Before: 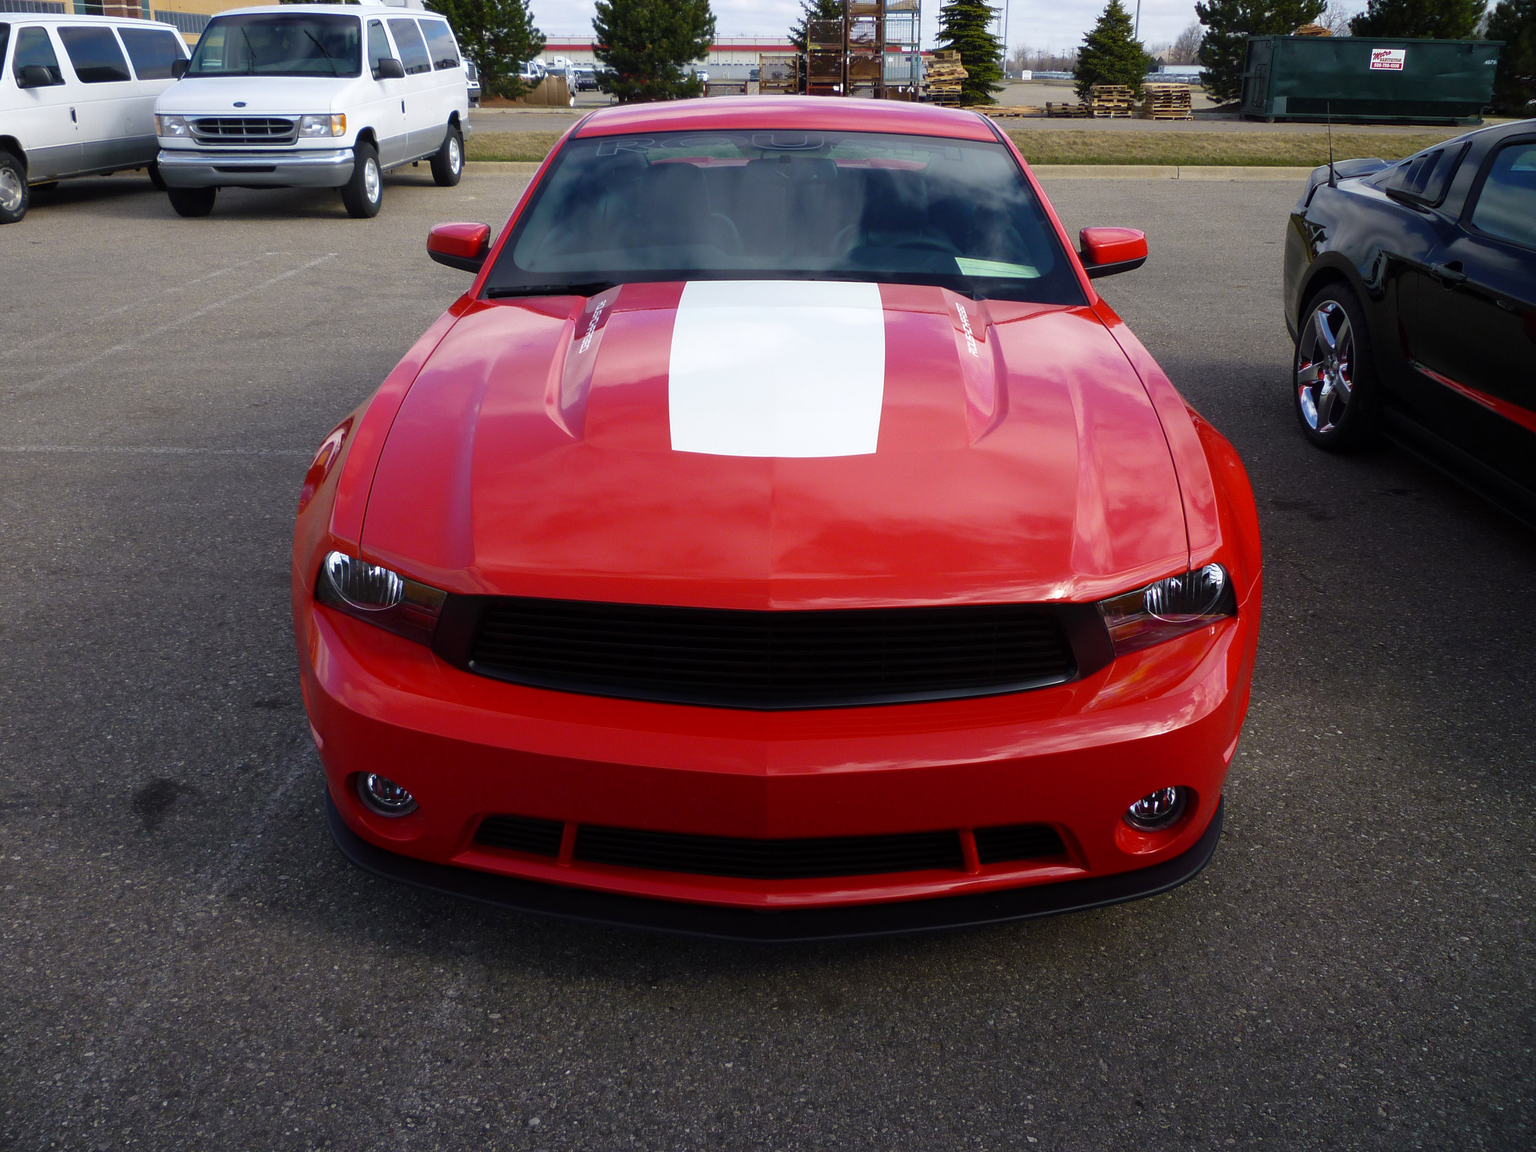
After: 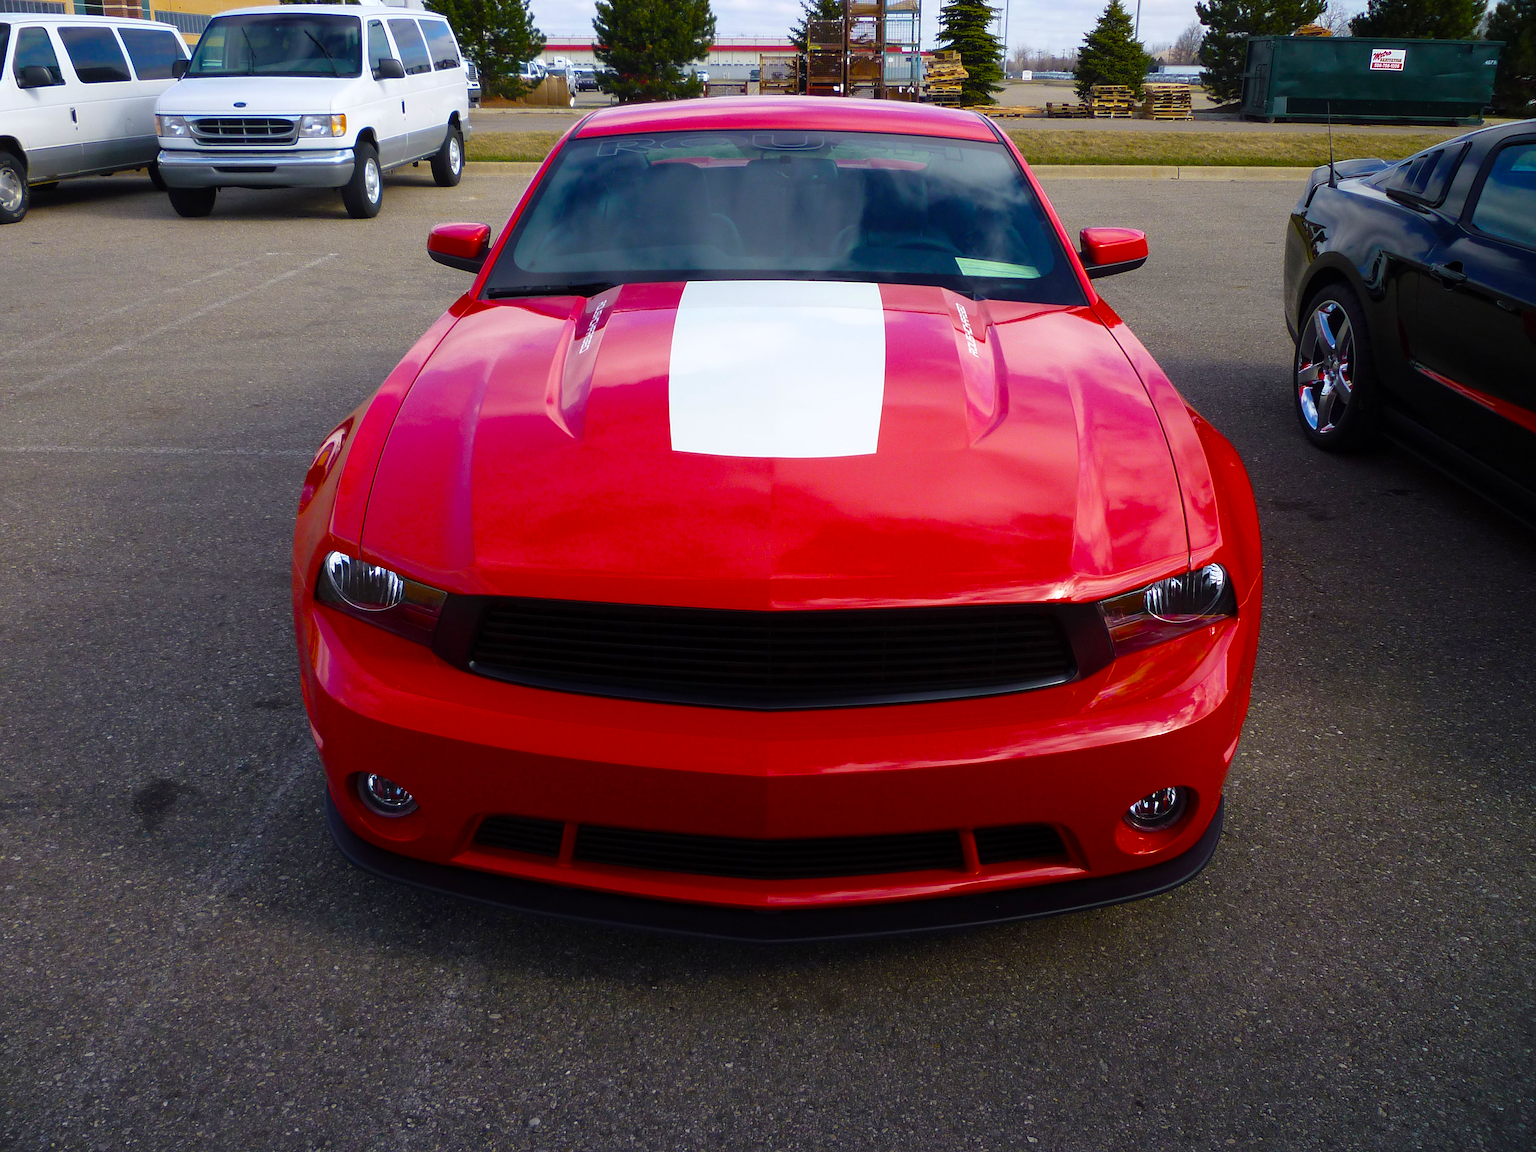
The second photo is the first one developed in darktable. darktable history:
sharpen: radius 1
exposure: compensate highlight preservation false
color balance rgb: linear chroma grading › global chroma 10%, perceptual saturation grading › global saturation 30%, global vibrance 10%
